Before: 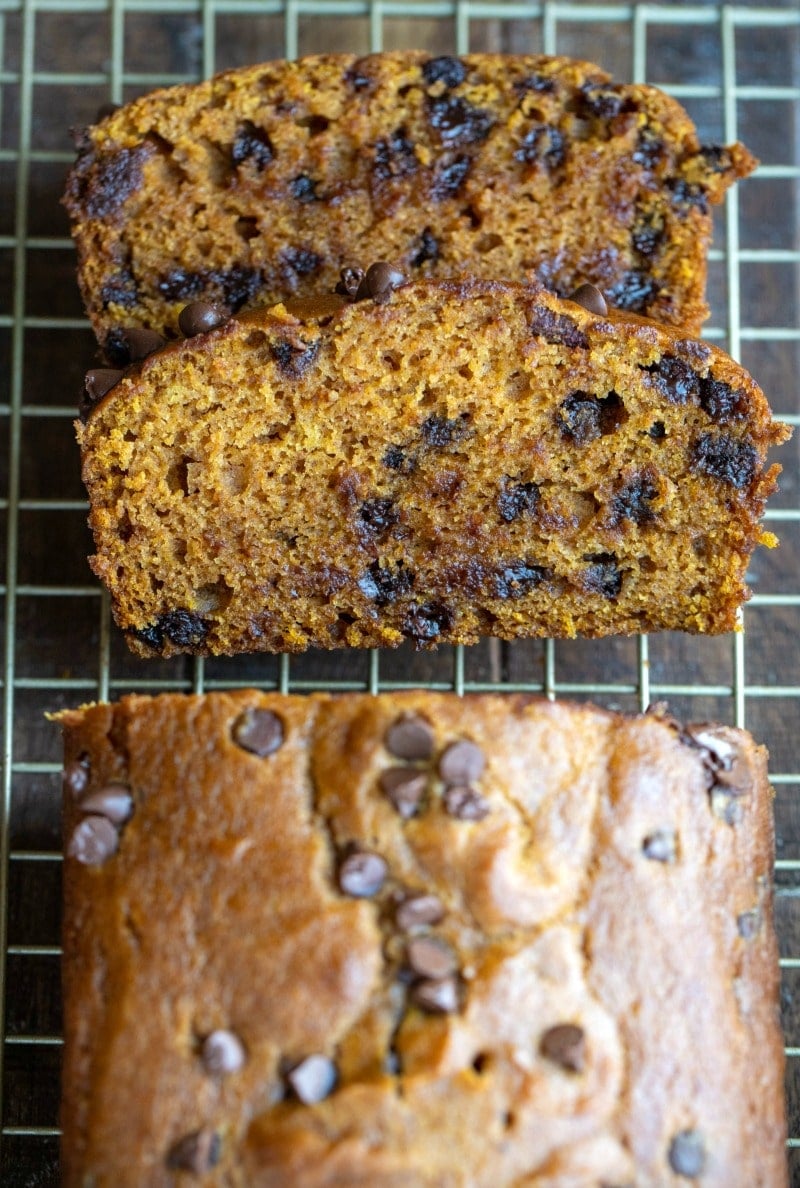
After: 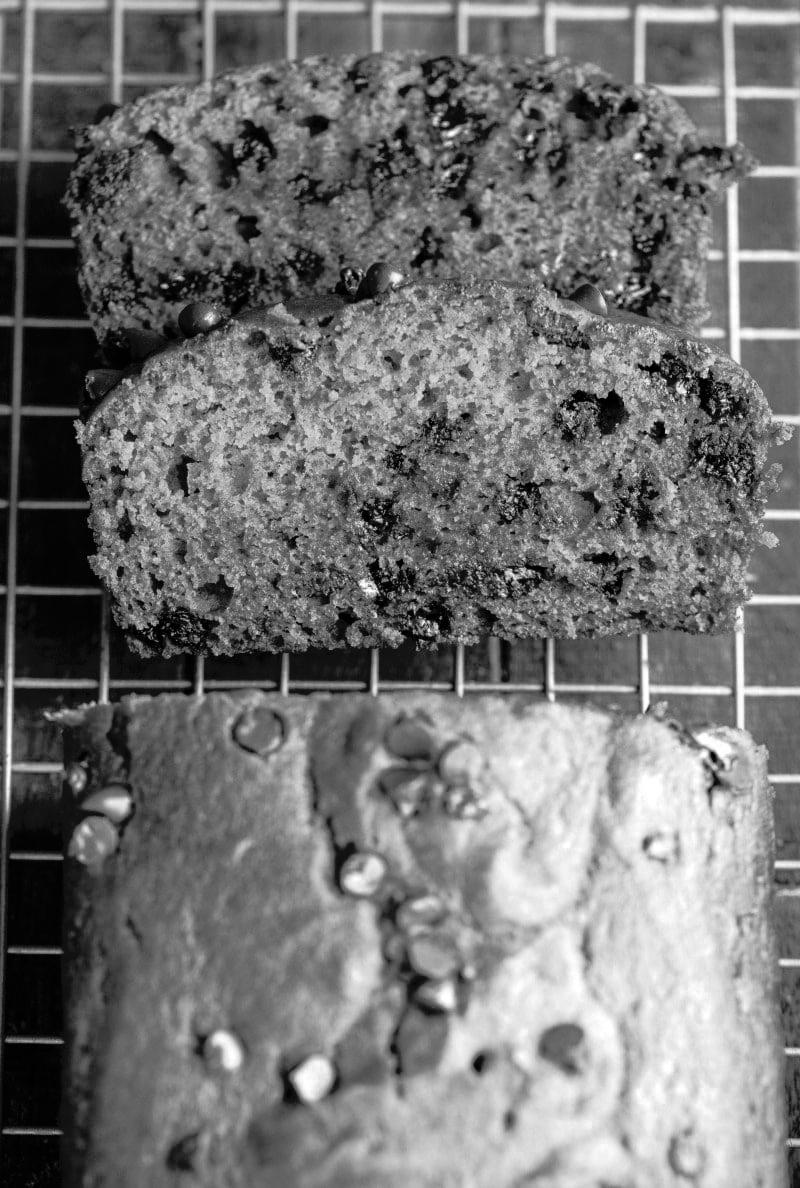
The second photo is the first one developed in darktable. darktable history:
color correction: highlights a* 3.13, highlights b* -1.02, shadows a* -0.09, shadows b* 2.25, saturation 0.983
color zones: curves: ch0 [(0, 0.613) (0.01, 0.613) (0.245, 0.448) (0.498, 0.529) (0.642, 0.665) (0.879, 0.777) (0.99, 0.613)]; ch1 [(0, 0) (0.143, 0) (0.286, 0) (0.429, 0) (0.571, 0) (0.714, 0) (0.857, 0)]
tone equalizer: -8 EV -1.83 EV, -7 EV -1.16 EV, -6 EV -1.64 EV, edges refinement/feathering 500, mask exposure compensation -1.57 EV, preserve details no
